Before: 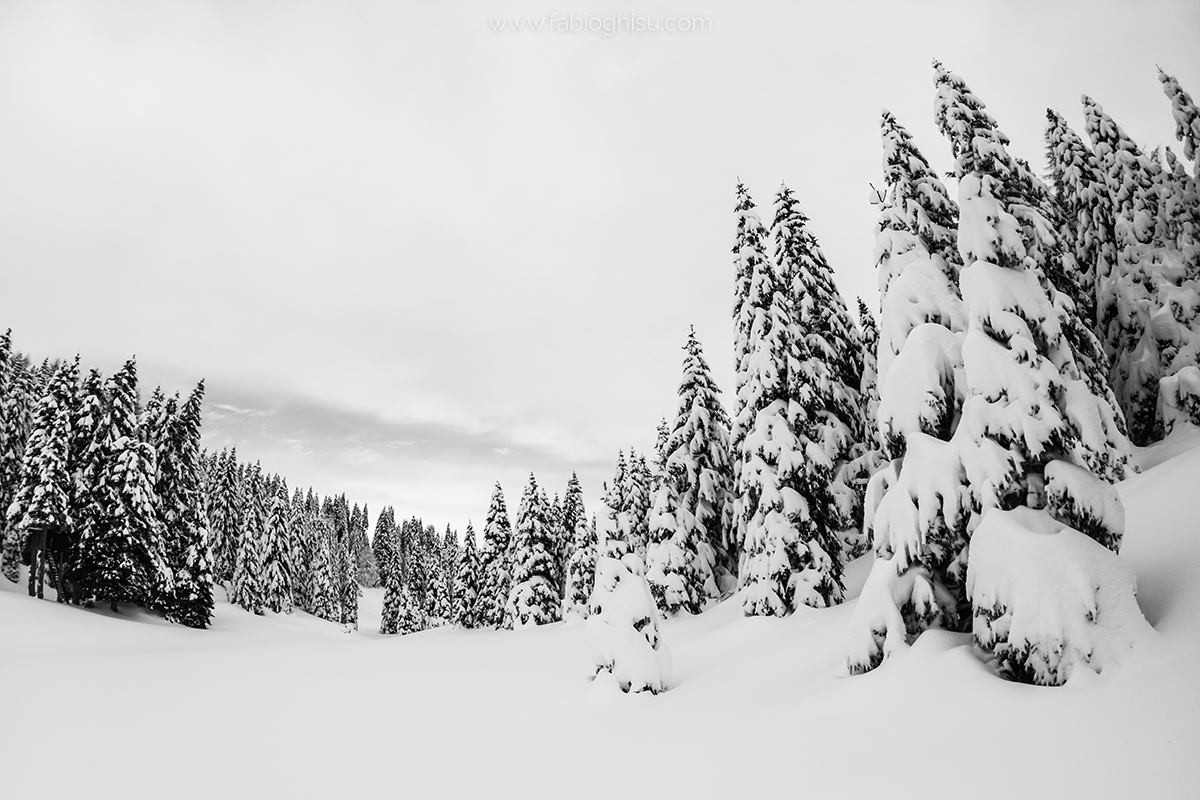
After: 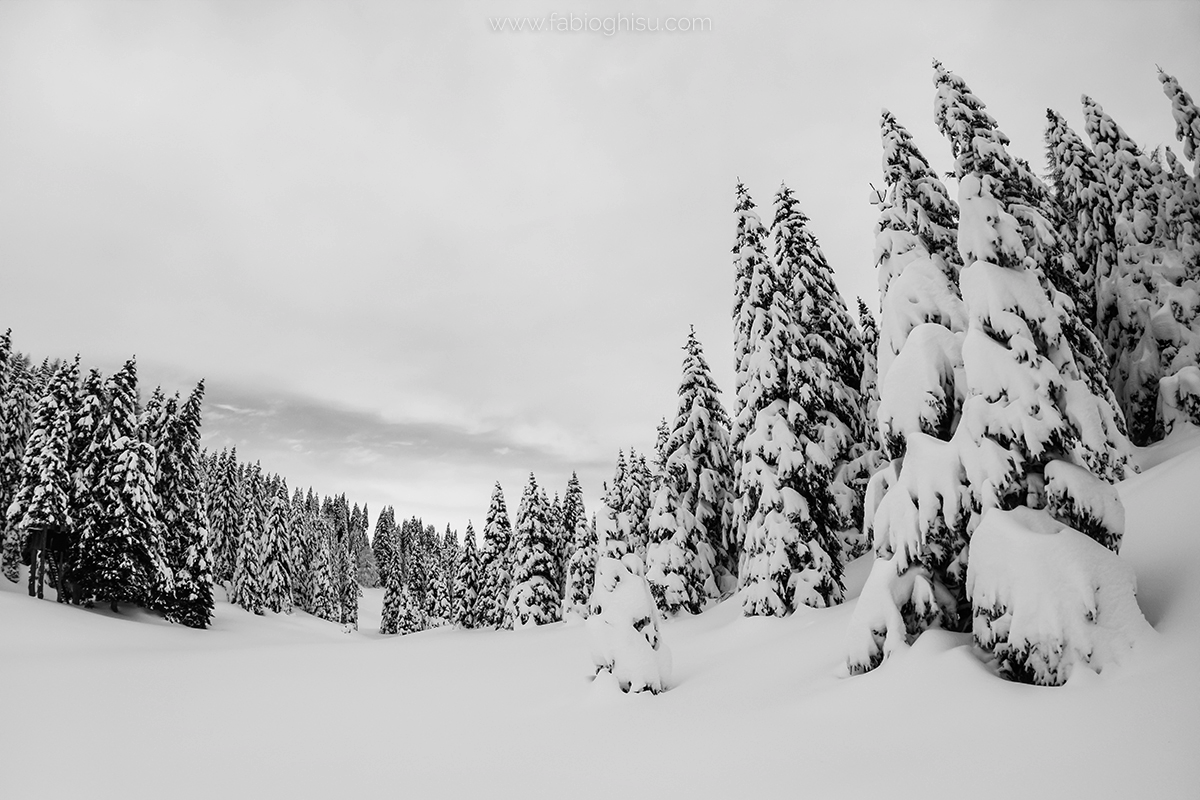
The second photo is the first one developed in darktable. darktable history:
shadows and highlights: shadows -20.03, white point adjustment -2.14, highlights -35.2
